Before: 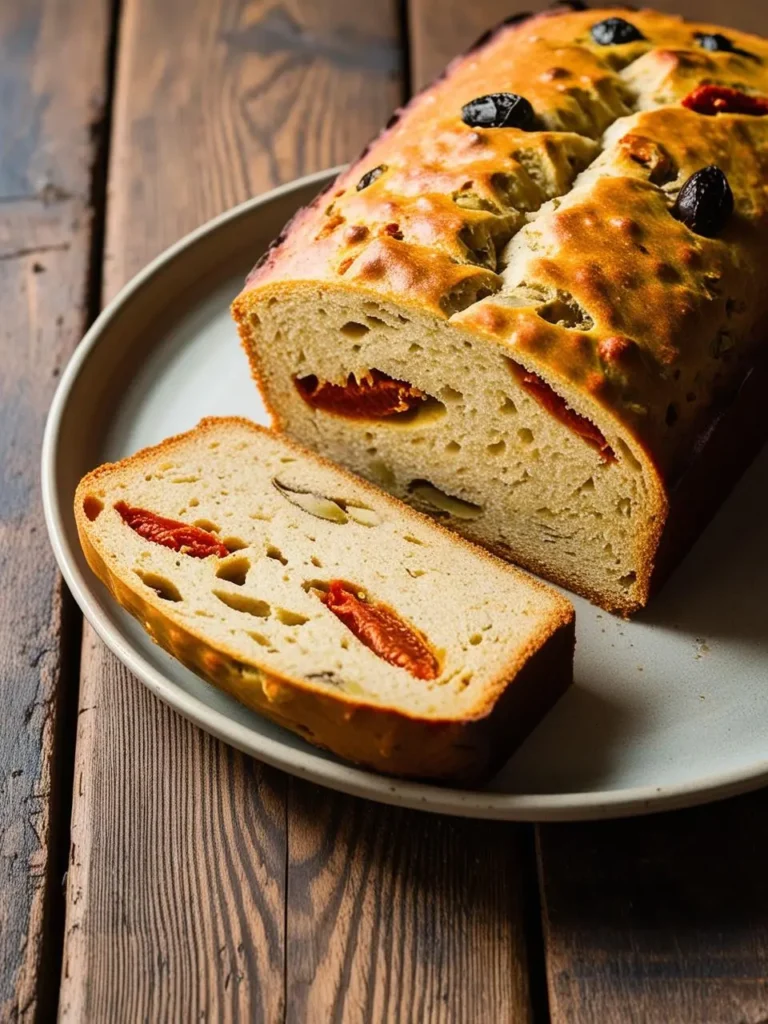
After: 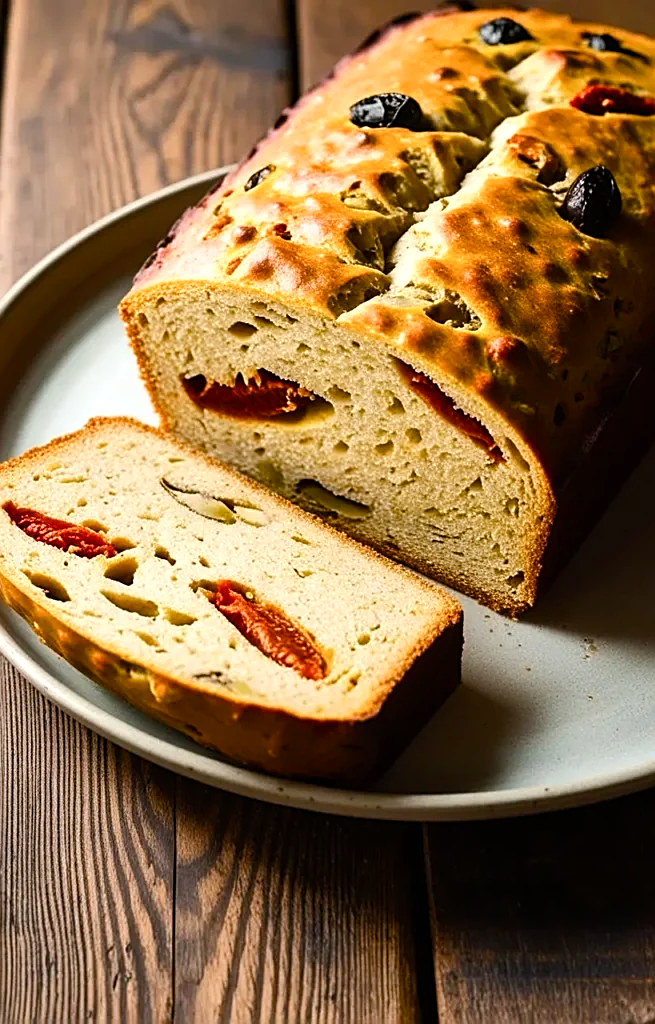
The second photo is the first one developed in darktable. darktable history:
tone equalizer: -8 EV -0.417 EV, -7 EV -0.389 EV, -6 EV -0.333 EV, -5 EV -0.222 EV, -3 EV 0.222 EV, -2 EV 0.333 EV, -1 EV 0.389 EV, +0 EV 0.417 EV, edges refinement/feathering 500, mask exposure compensation -1.57 EV, preserve details no
crop and rotate: left 14.584%
color balance rgb: perceptual saturation grading › global saturation 20%, perceptual saturation grading › highlights -25%, perceptual saturation grading › shadows 25%
sharpen: on, module defaults
